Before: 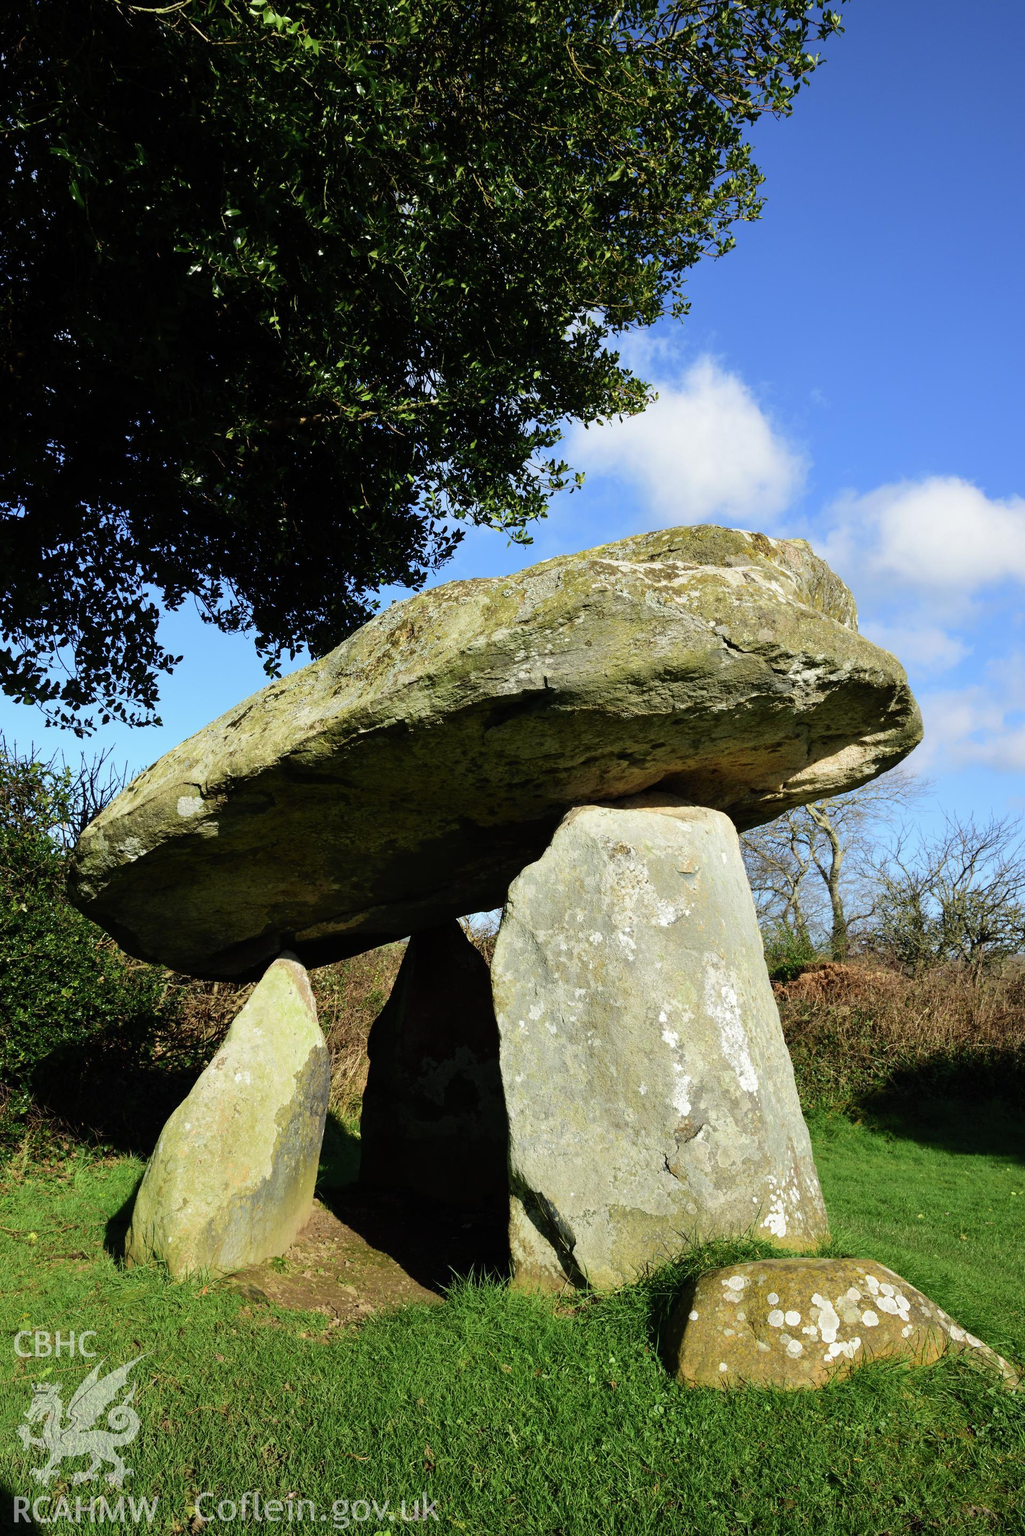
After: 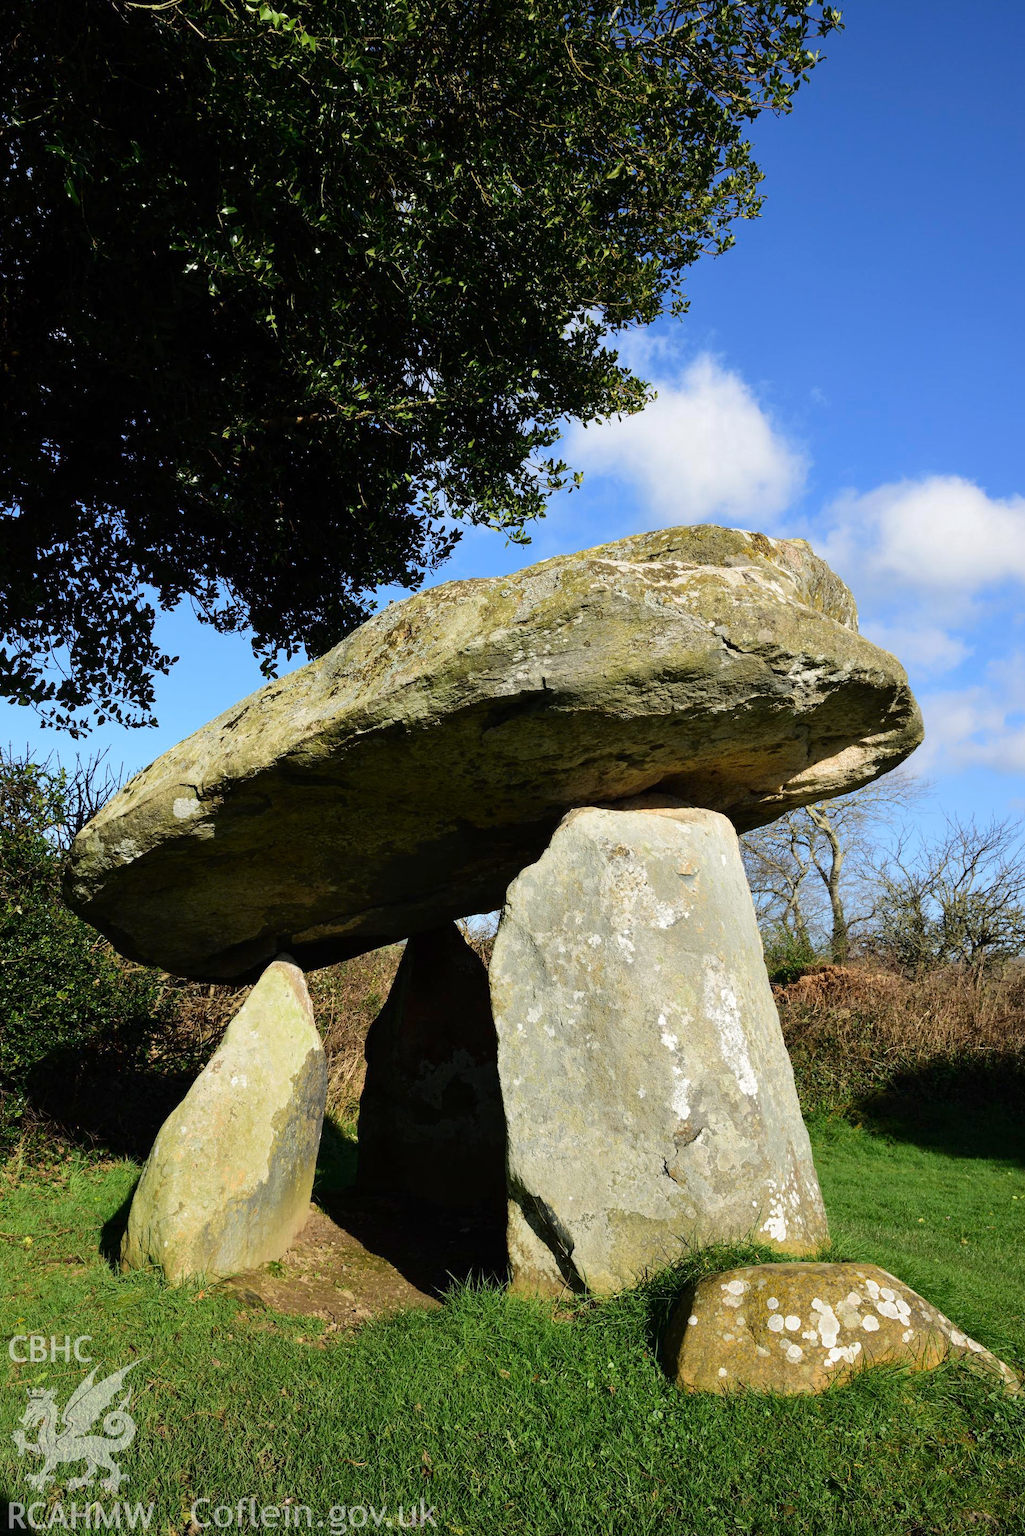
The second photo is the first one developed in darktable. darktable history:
crop and rotate: left 0.524%, top 0.264%, bottom 0.349%
